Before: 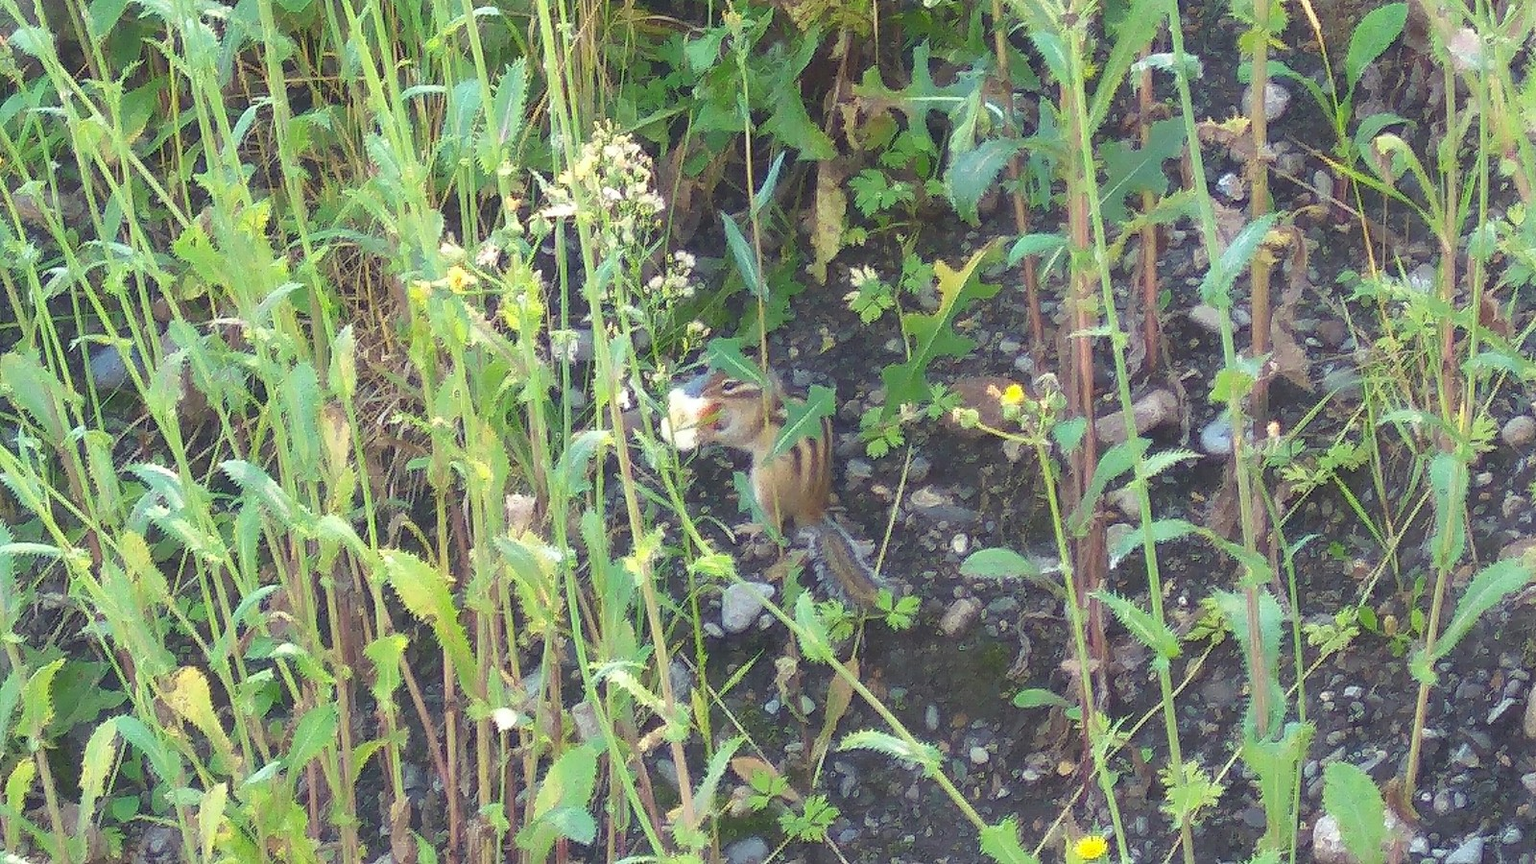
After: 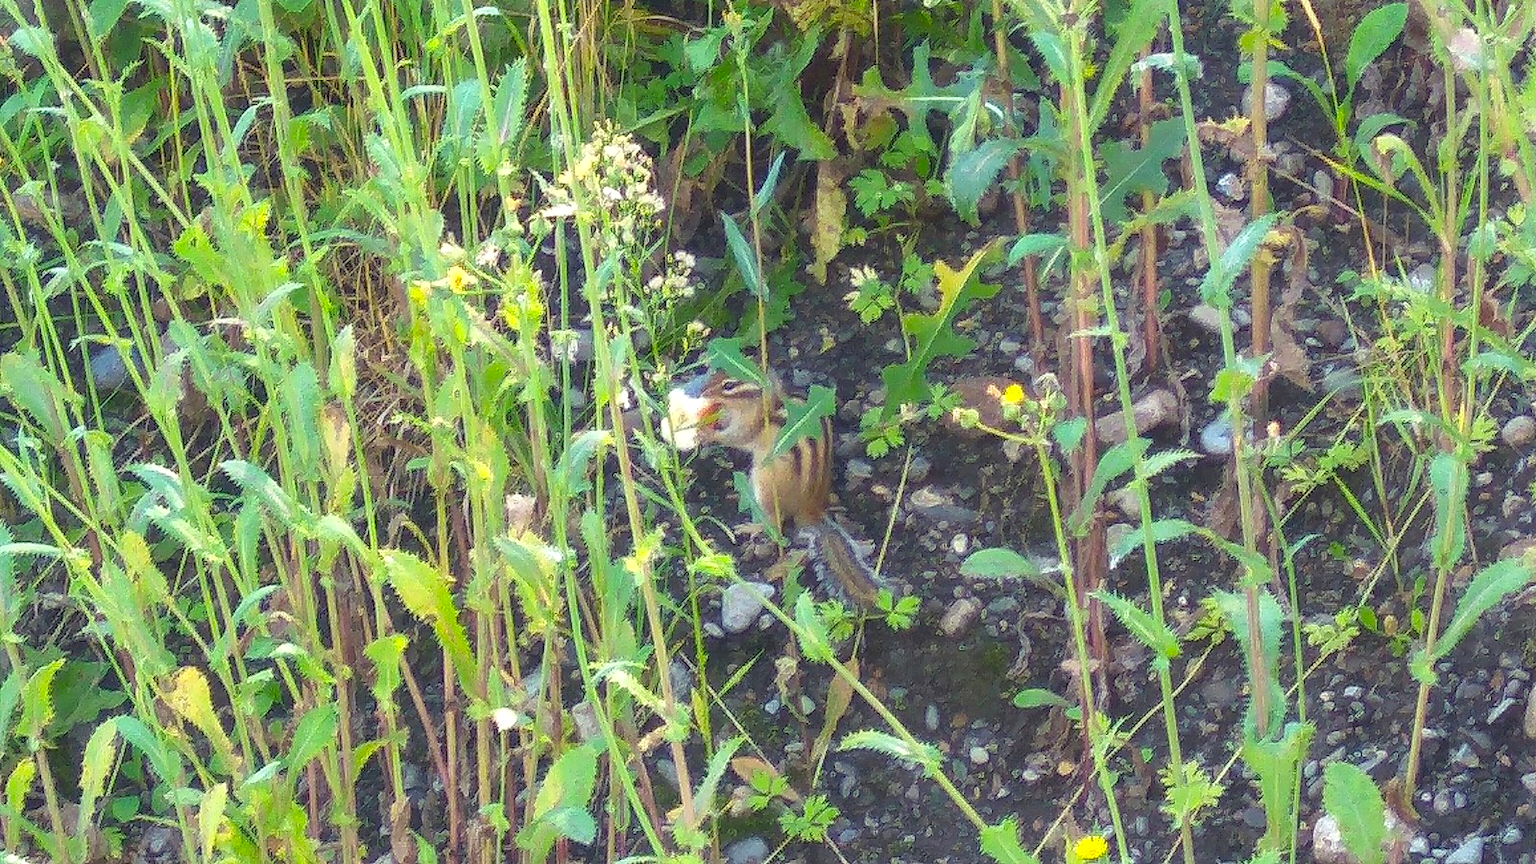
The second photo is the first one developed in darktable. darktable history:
local contrast: on, module defaults
color balance: output saturation 120%
tone equalizer: -8 EV 0.06 EV, smoothing diameter 25%, edges refinement/feathering 10, preserve details guided filter
